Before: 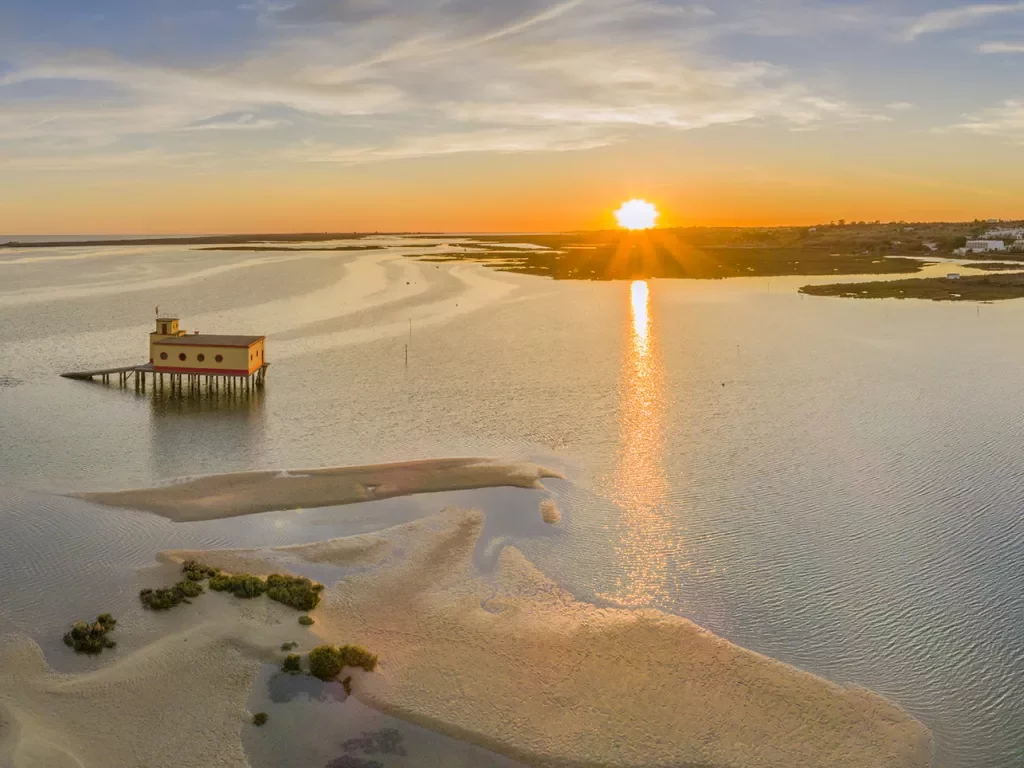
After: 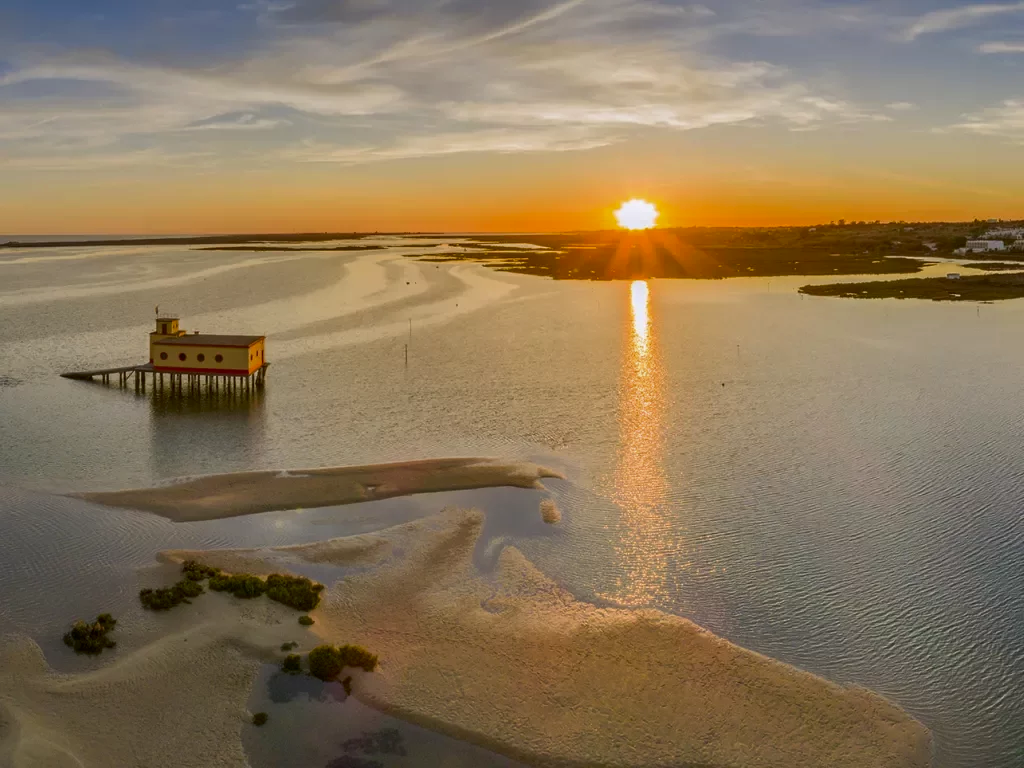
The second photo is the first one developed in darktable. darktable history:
contrast brightness saturation: brightness -0.21, saturation 0.08
